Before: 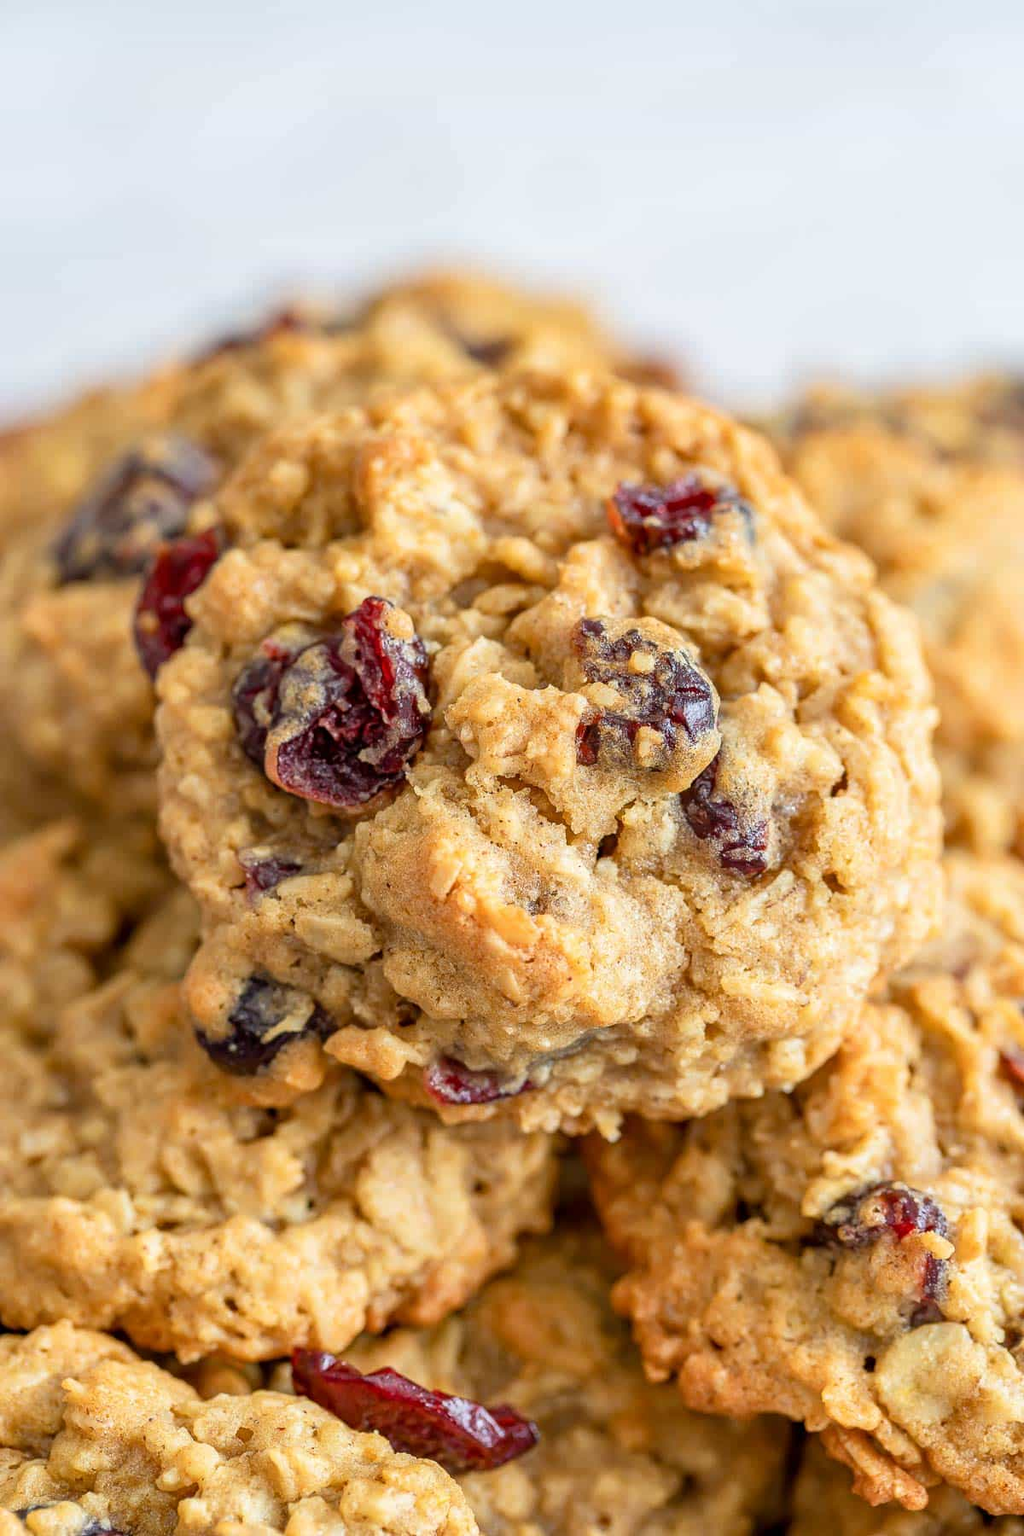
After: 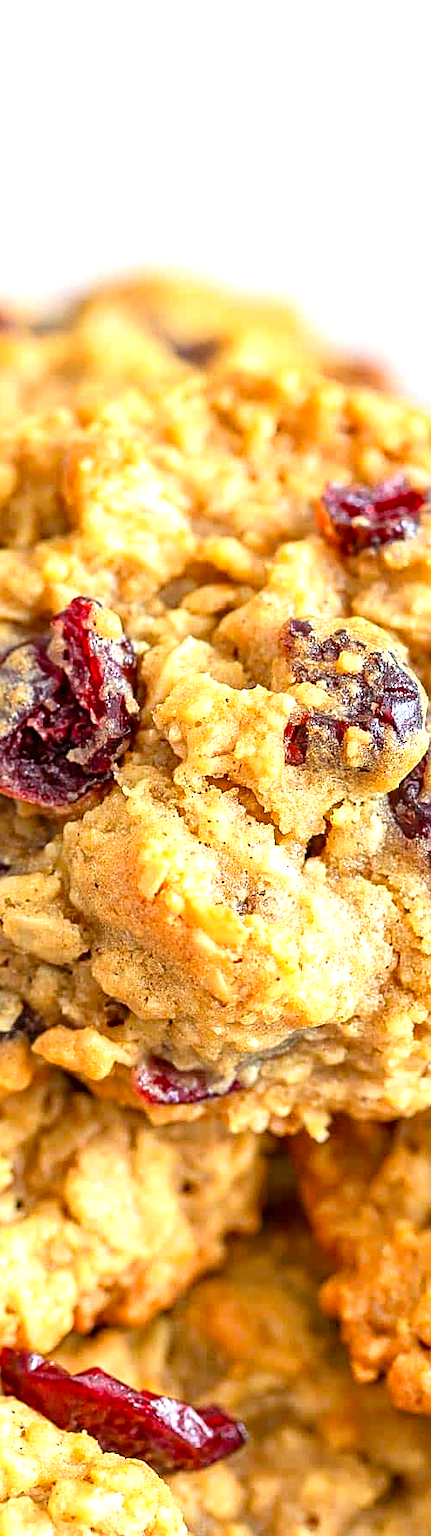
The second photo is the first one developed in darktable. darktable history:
contrast brightness saturation: contrast 0.08, saturation 0.2
sharpen: on, module defaults
exposure: black level correction 0, exposure 0.7 EV, compensate exposure bias true, compensate highlight preservation false
crop: left 28.583%, right 29.231%
